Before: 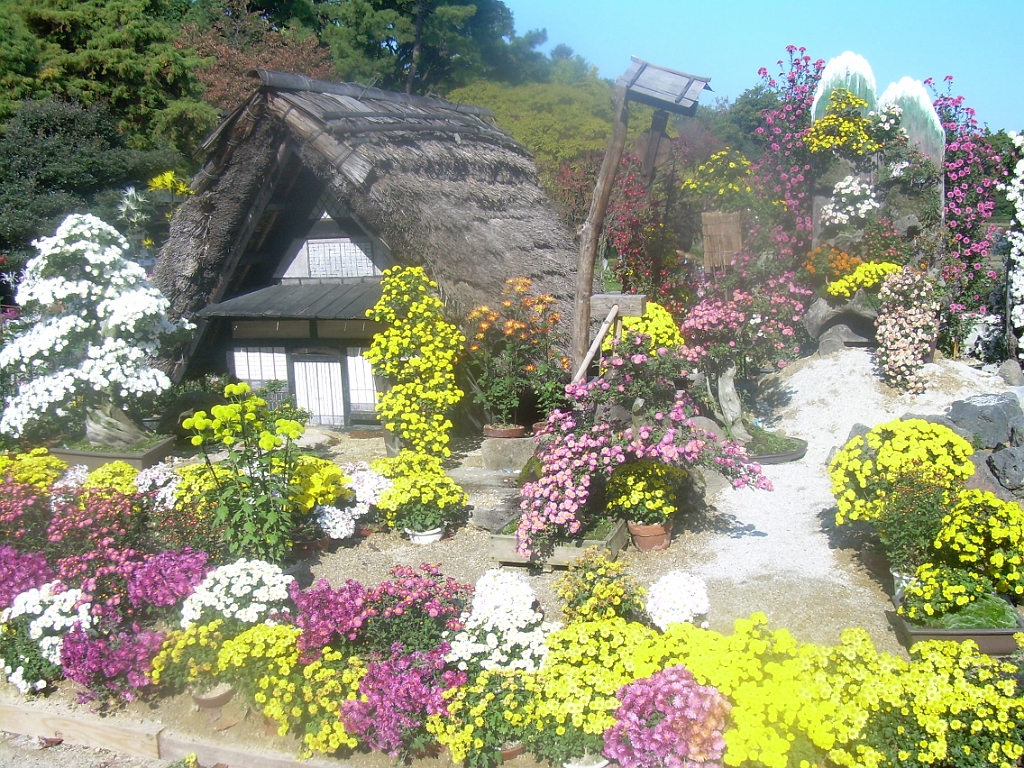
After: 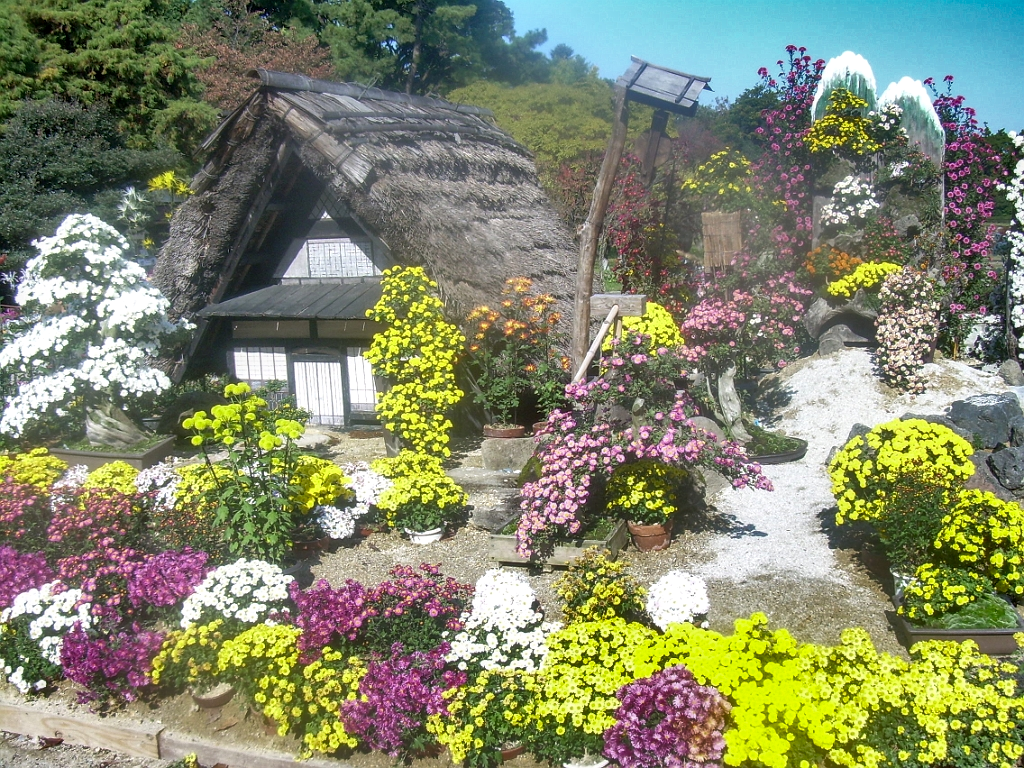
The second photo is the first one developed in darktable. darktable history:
shadows and highlights: shadows 20.91, highlights -82.73, soften with gaussian
local contrast: on, module defaults
